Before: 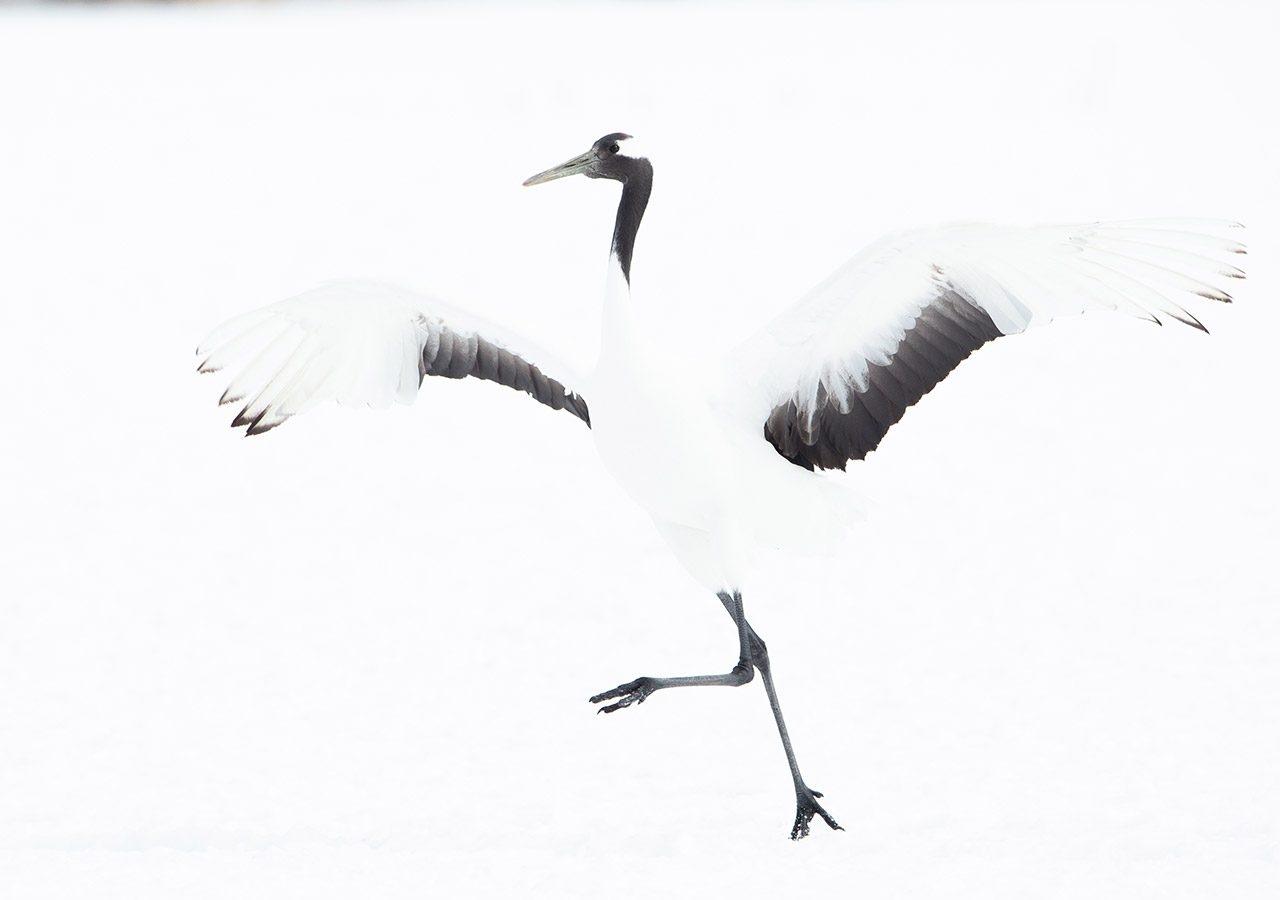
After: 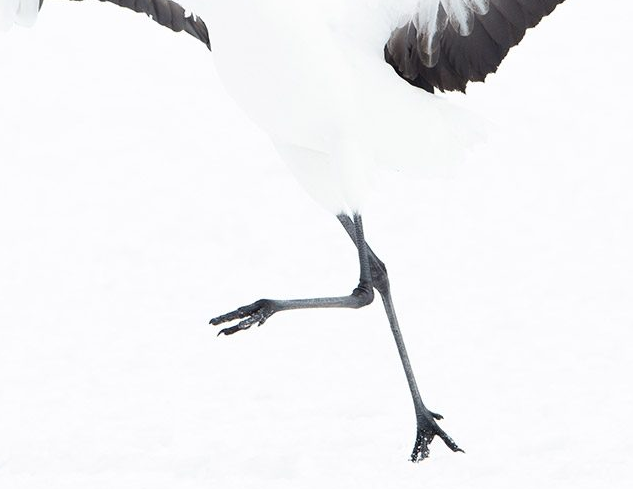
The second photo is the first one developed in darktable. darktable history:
crop: left 29.703%, top 42.085%, right 20.824%, bottom 3.473%
